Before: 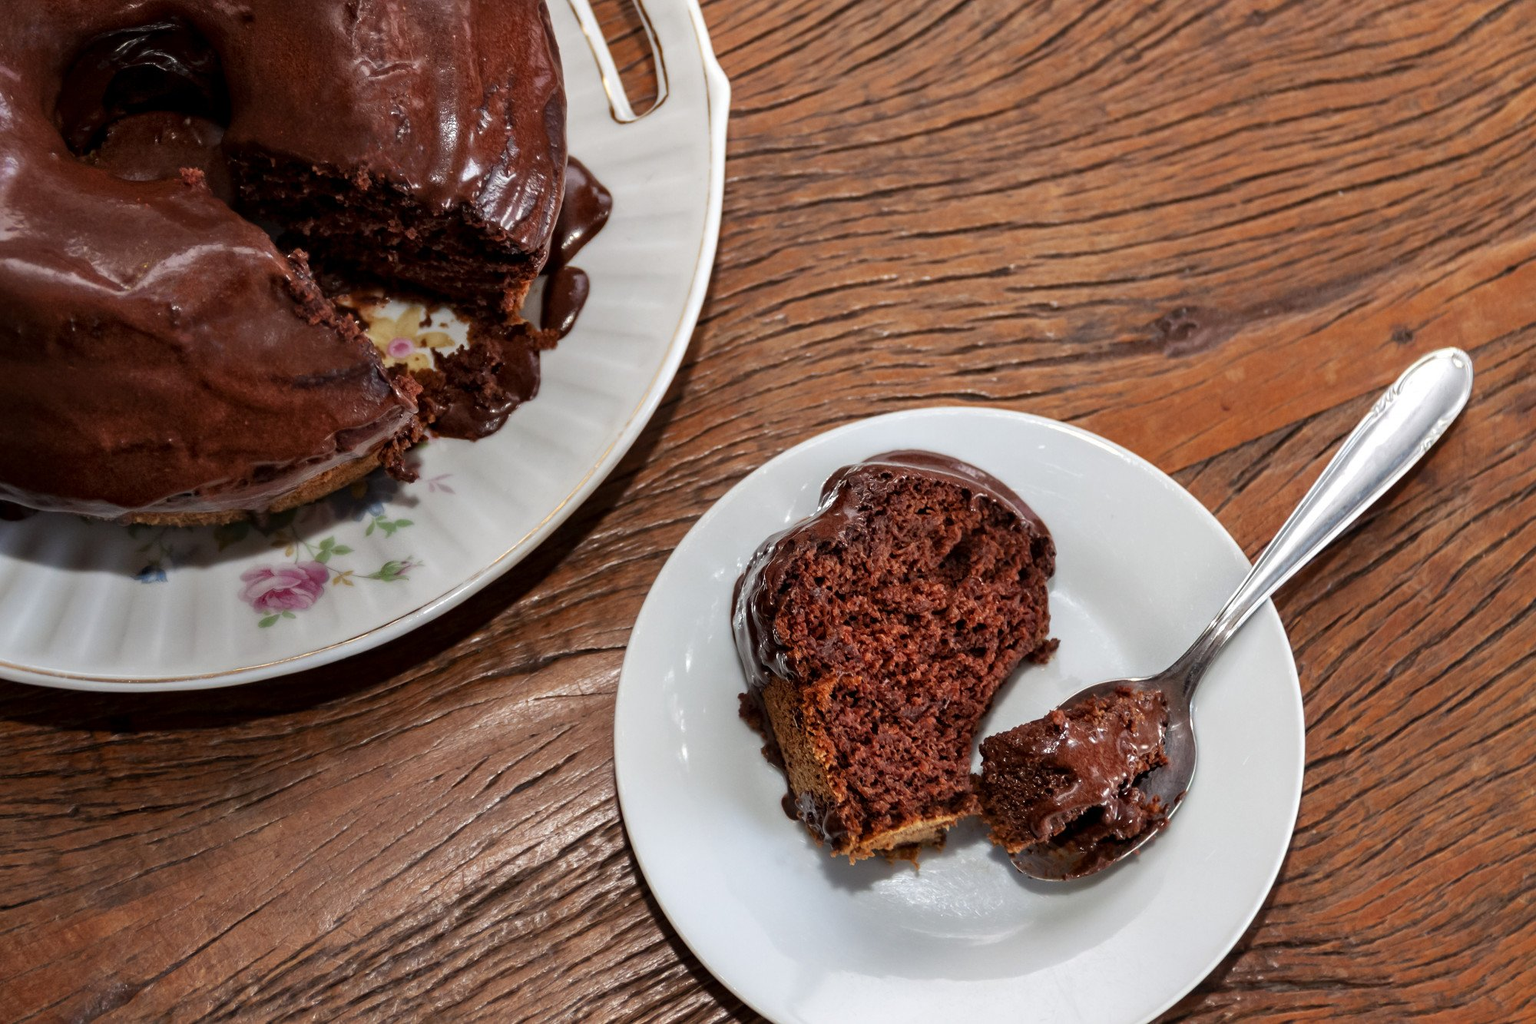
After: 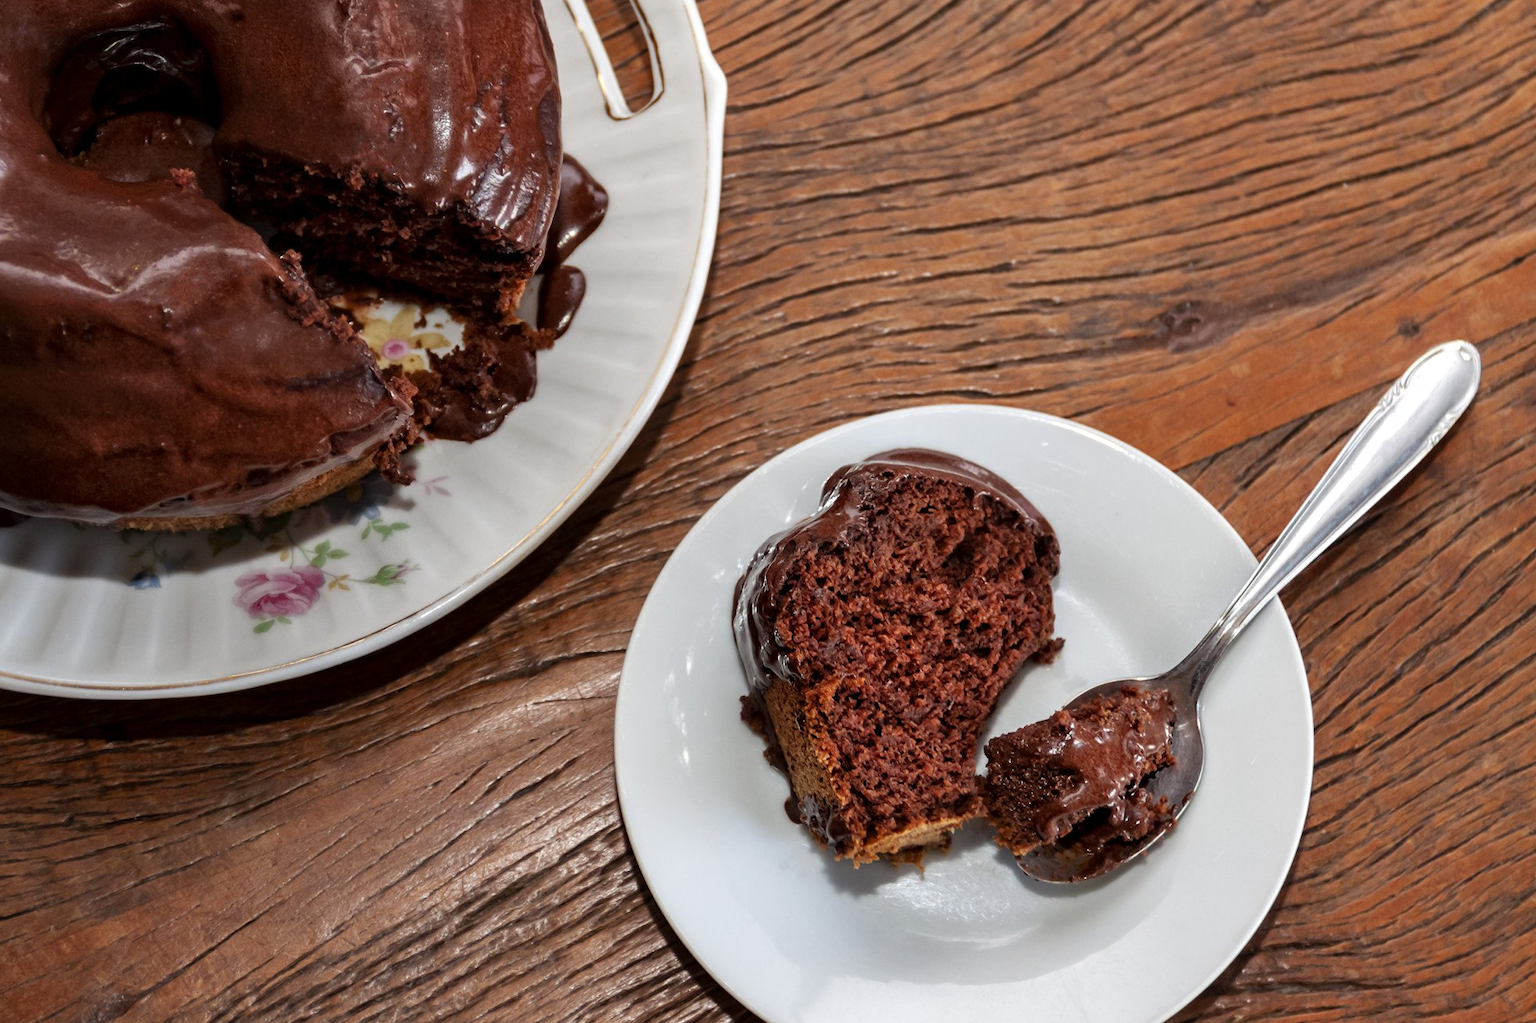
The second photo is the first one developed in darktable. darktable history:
tone equalizer: on, module defaults
rotate and perspective: rotation -0.45°, automatic cropping original format, crop left 0.008, crop right 0.992, crop top 0.012, crop bottom 0.988
